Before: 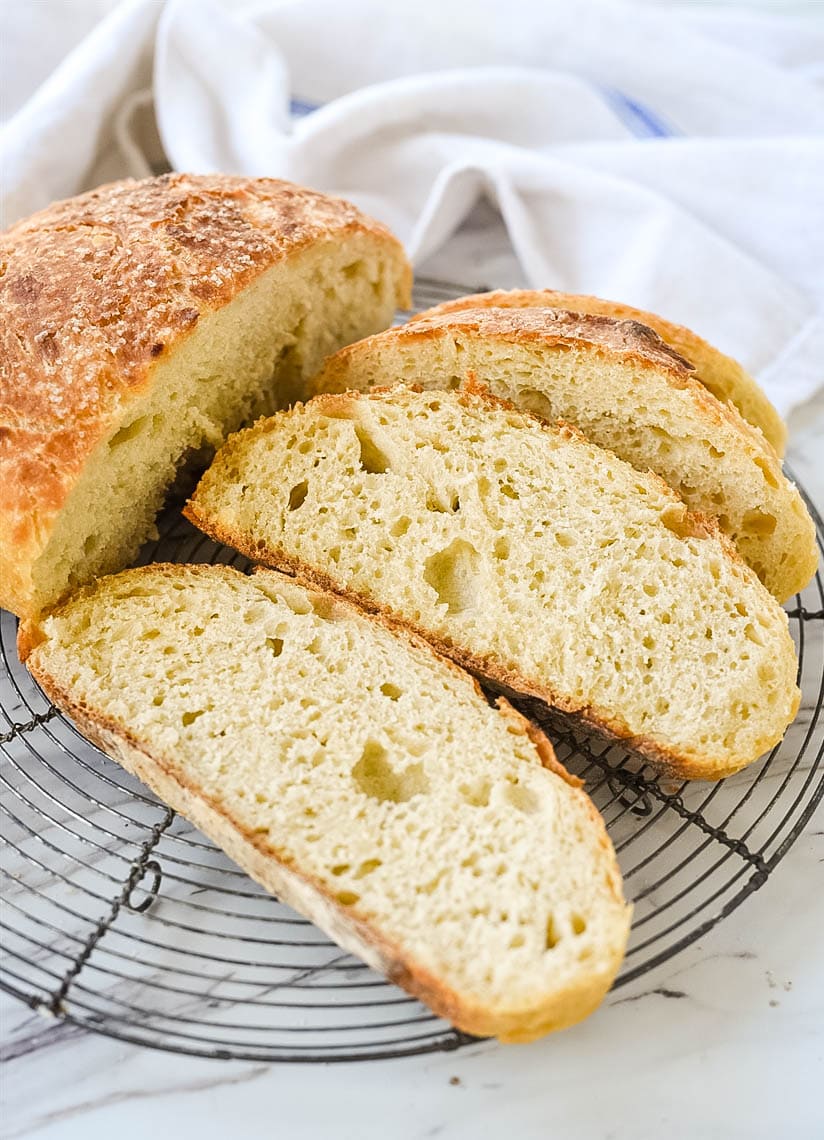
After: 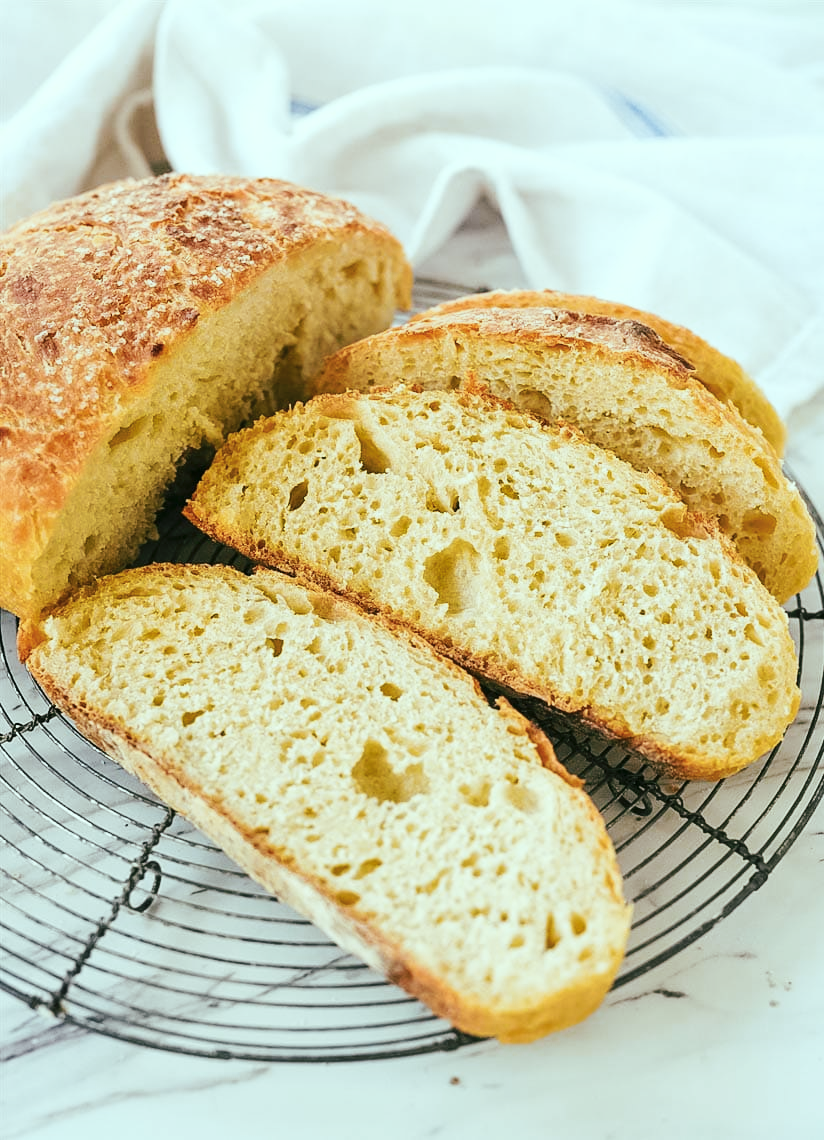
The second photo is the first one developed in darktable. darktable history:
tone curve: curves: ch0 [(0, 0) (0.003, 0.005) (0.011, 0.013) (0.025, 0.027) (0.044, 0.044) (0.069, 0.06) (0.1, 0.081) (0.136, 0.114) (0.177, 0.16) (0.224, 0.211) (0.277, 0.277) (0.335, 0.354) (0.399, 0.435) (0.468, 0.538) (0.543, 0.626) (0.623, 0.708) (0.709, 0.789) (0.801, 0.867) (0.898, 0.935) (1, 1)], preserve colors none
color look up table: target L [93.99, 89.76, 87.14, 89.42, 63.07, 65.21, 65.9, 52.37, 49.99, 41.54, 45.46, 34.59, 25.97, 10.94, 200.47, 95.21, 74.57, 81.28, 63.68, 55.73, 60.73, 59.74, 45.67, 44.67, 42.25, 35.49, 14.82, 89.21, 82.59, 81.43, 72.99, 78.55, 74.8, 57.63, 51.93, 65.58, 55.29, 50.66, 34.08, 38.61, 30.88, 11.97, 12.05, 1.57, 91.55, 88.26, 68.82, 51.76, 36.99], target a [-28.44, -34.67, -41.27, -50.47, -57.59, -57.64, -38.59, -7.956, -12.65, -33.34, -32.41, -7.784, -25.78, -14.8, 0, -10.8, 2.22, 8.79, 35.7, 11.9, 24.25, 8.963, 59.43, 54.52, 8.282, 41.69, 21.04, -0.346, -11.35, 16.15, 28.24, 3.341, 18.07, 18.44, 4.269, -12.63, 41.73, -18.22, -4.106, 13.67, 19.05, 3.217, 7.815, -1.013, -40.03, -23.42, -42.53, -30.5, -16.87], target b [89.41, 32.27, 62.82, 14.3, 55.66, 32.87, 10.59, 47.89, 27.5, 34.96, 15.66, 34.65, 21.27, 13.72, 0, 1.911, 56.37, 6.862, 17.61, 52.19, 33.77, 5.387, 10.66, 43.03, 19.97, 20.9, 21.47, -12.43, -19.76, -21.11, -8.401, -27.5, -30.78, -9.5, -25.4, -42.98, -33.92, -30.03, 0.504, -55.71, -16.29, -9.67, -28.77, -2.464, -6.539, -13.2, -20.04, -2.277, -11.86], num patches 49
